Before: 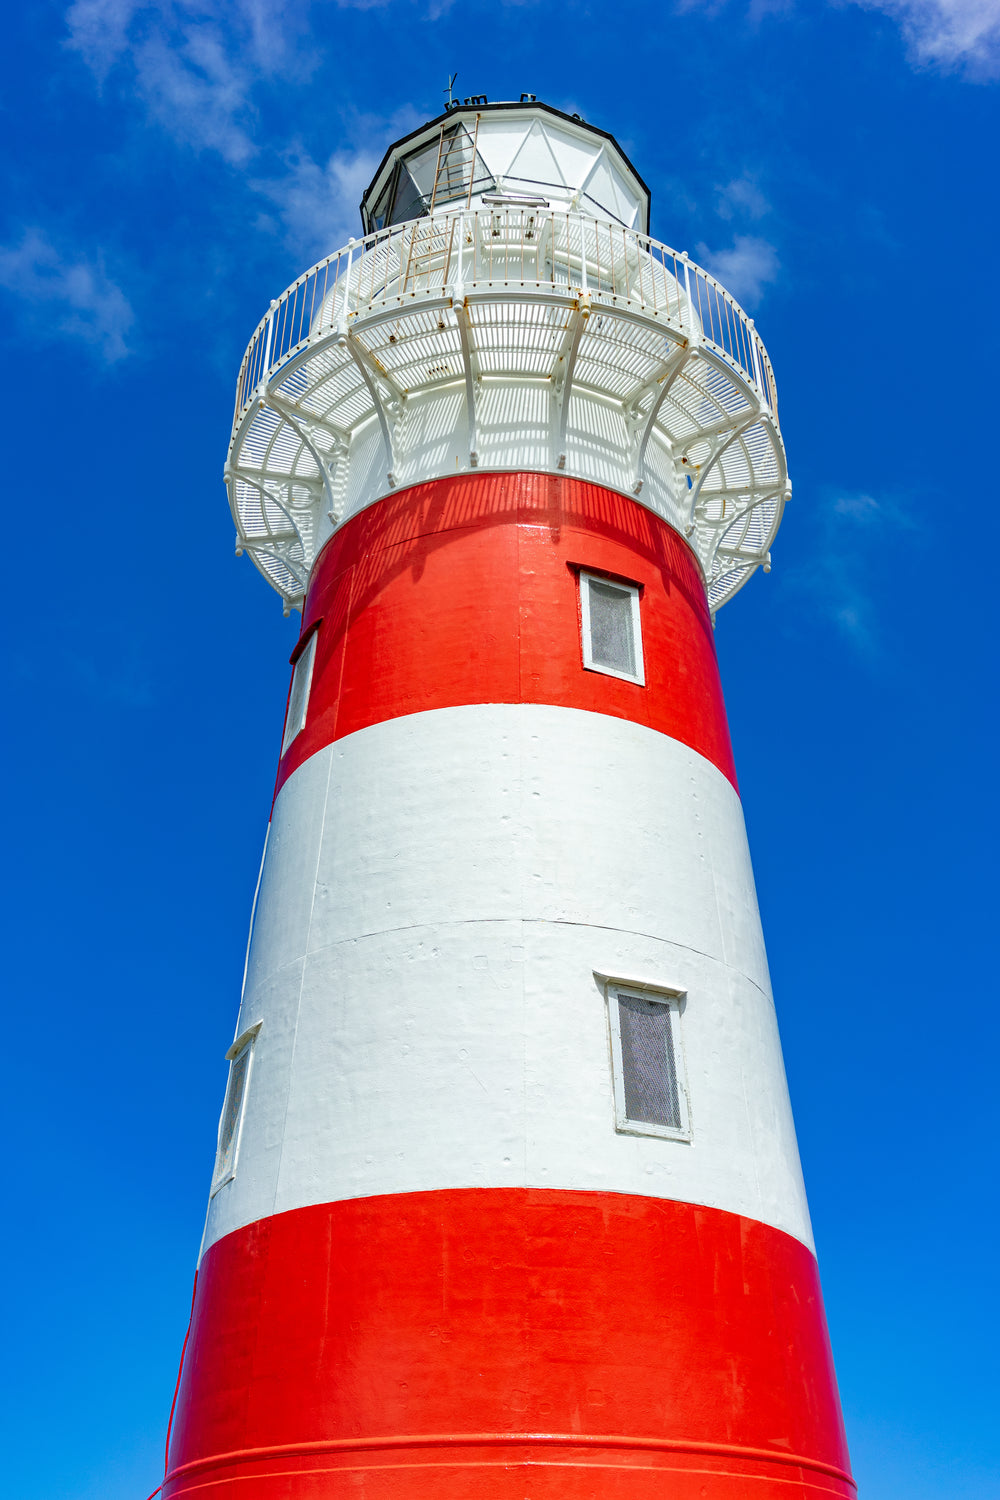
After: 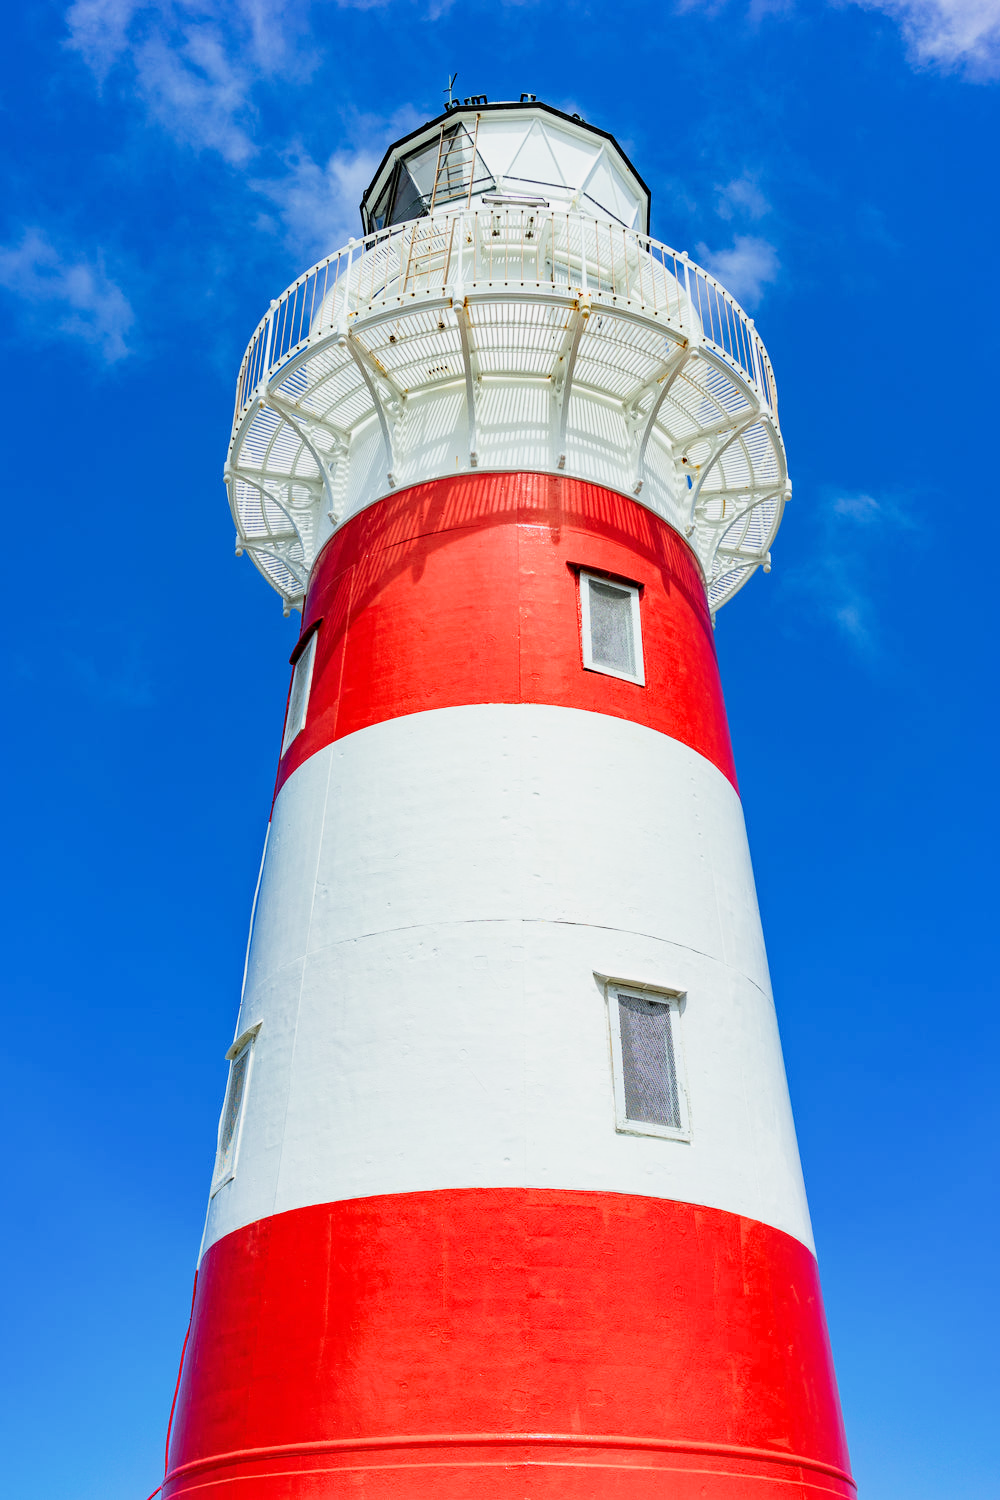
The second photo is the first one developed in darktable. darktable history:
exposure: exposure 0.408 EV, compensate highlight preservation false
filmic rgb: black relative exposure -16 EV, white relative exposure 5.28 EV, hardness 5.89, contrast 1.258
